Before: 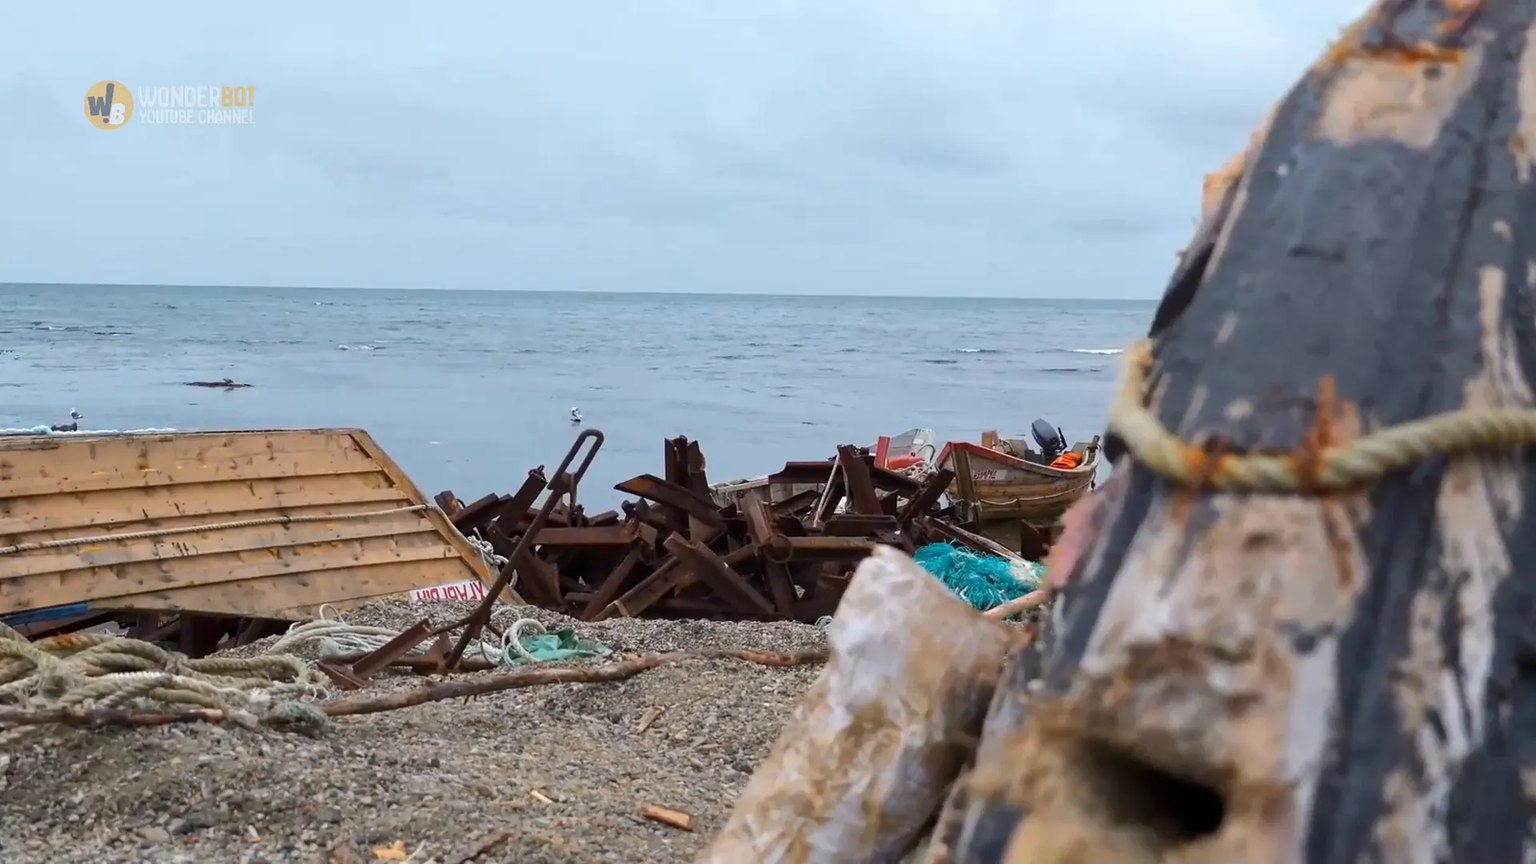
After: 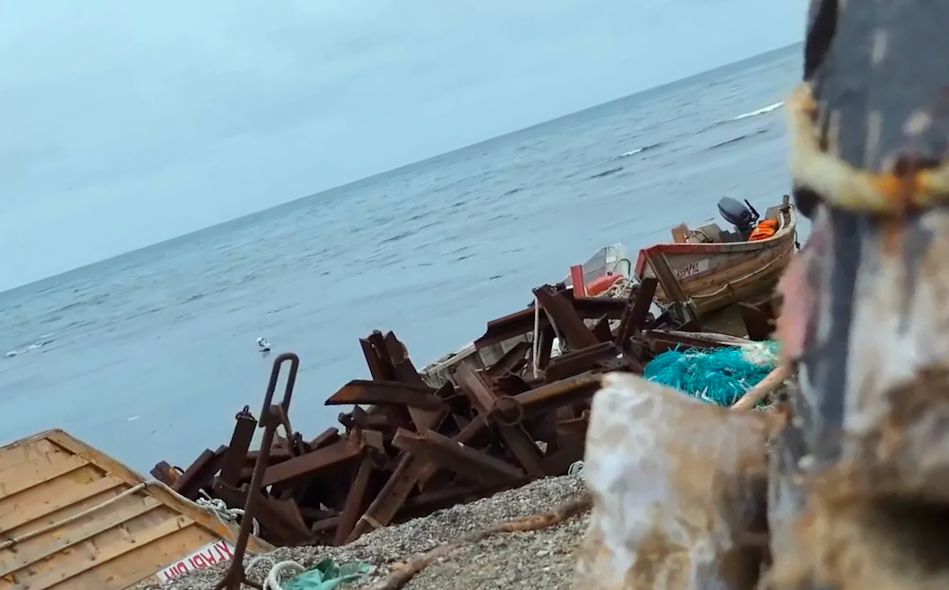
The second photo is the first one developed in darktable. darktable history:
color correction: highlights a* -6.59, highlights b* 0.603
crop and rotate: angle 18.25°, left 6.848%, right 3.737%, bottom 1.103%
